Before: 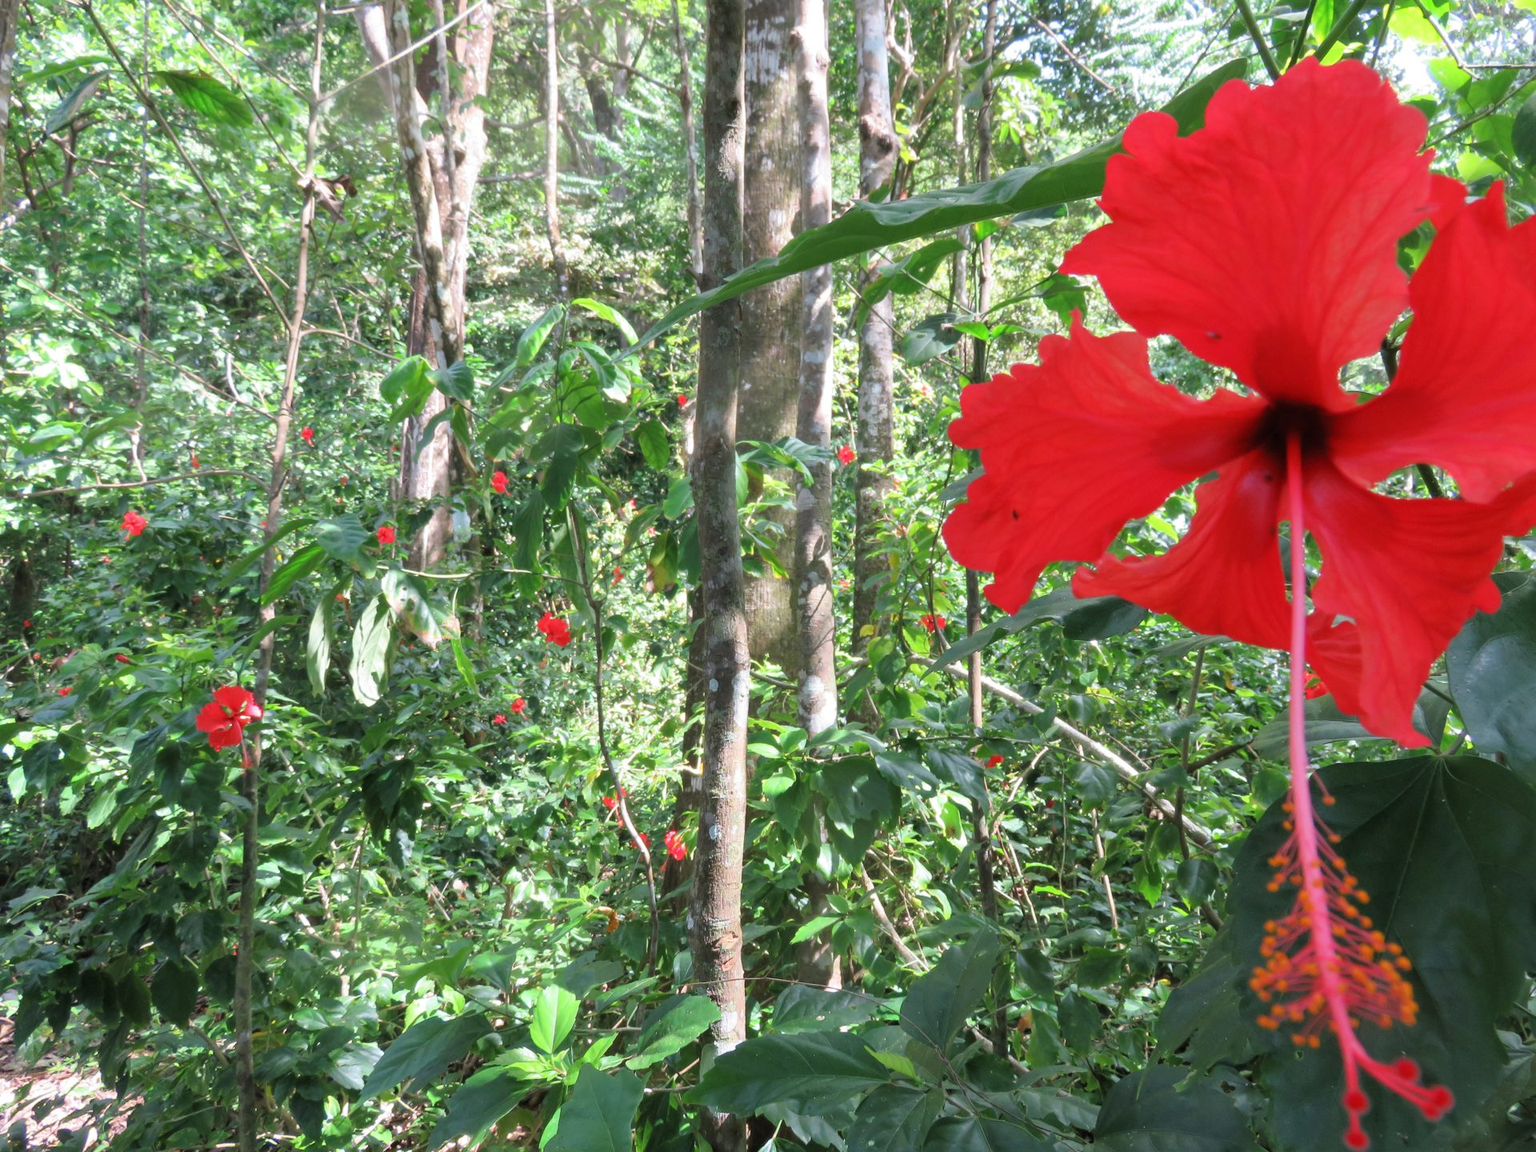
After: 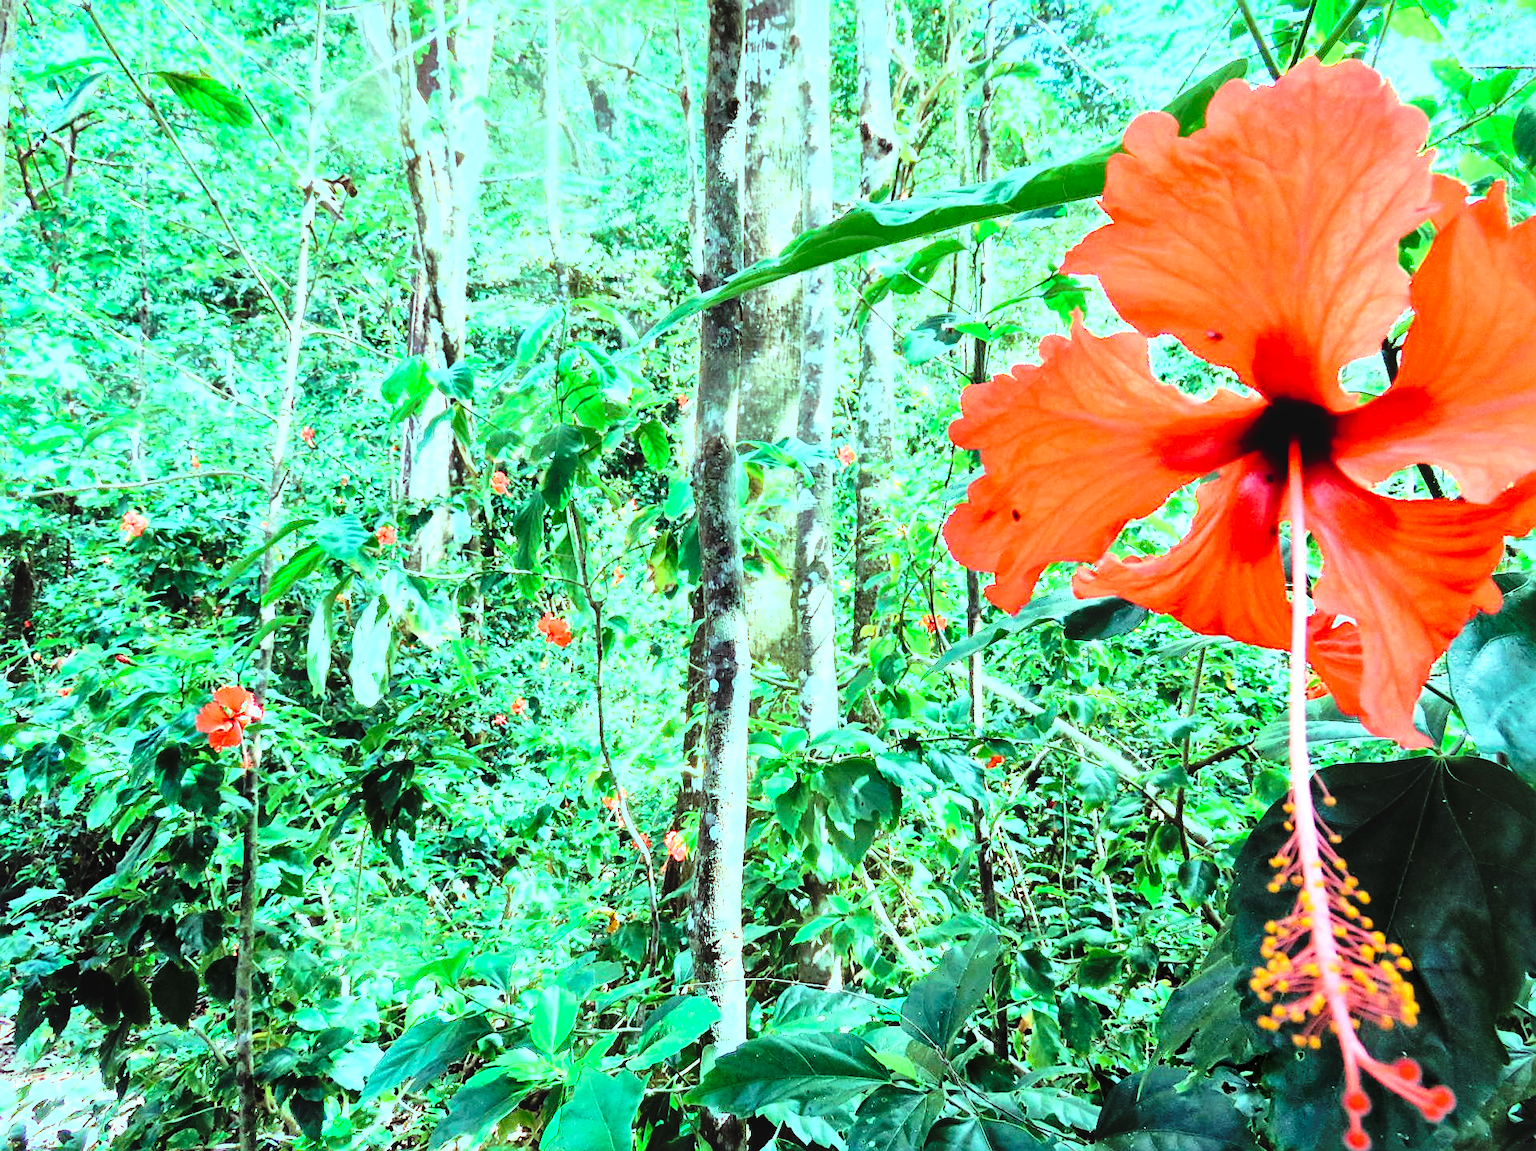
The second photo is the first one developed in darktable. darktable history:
exposure: black level correction -0.003, exposure 0.04 EV, compensate highlight preservation false
sharpen: on, module defaults
color balance rgb: shadows lift › luminance 0.49%, shadows lift › chroma 6.83%, shadows lift › hue 300.29°, power › hue 208.98°, highlights gain › luminance 20.24%, highlights gain › chroma 13.17%, highlights gain › hue 173.85°, perceptual saturation grading › global saturation 18.05%
velvia: on, module defaults
rgb curve: curves: ch0 [(0, 0) (0.21, 0.15) (0.24, 0.21) (0.5, 0.75) (0.75, 0.96) (0.89, 0.99) (1, 1)]; ch1 [(0, 0.02) (0.21, 0.13) (0.25, 0.2) (0.5, 0.67) (0.75, 0.9) (0.89, 0.97) (1, 1)]; ch2 [(0, 0.02) (0.21, 0.13) (0.25, 0.2) (0.5, 0.67) (0.75, 0.9) (0.89, 0.97) (1, 1)], compensate middle gray true
local contrast: mode bilateral grid, contrast 20, coarseness 50, detail 179%, midtone range 0.2
tone curve: curves: ch0 [(0, 0) (0.003, 0.072) (0.011, 0.073) (0.025, 0.072) (0.044, 0.076) (0.069, 0.089) (0.1, 0.103) (0.136, 0.123) (0.177, 0.158) (0.224, 0.21) (0.277, 0.275) (0.335, 0.372) (0.399, 0.463) (0.468, 0.556) (0.543, 0.633) (0.623, 0.712) (0.709, 0.795) (0.801, 0.869) (0.898, 0.942) (1, 1)], preserve colors none
